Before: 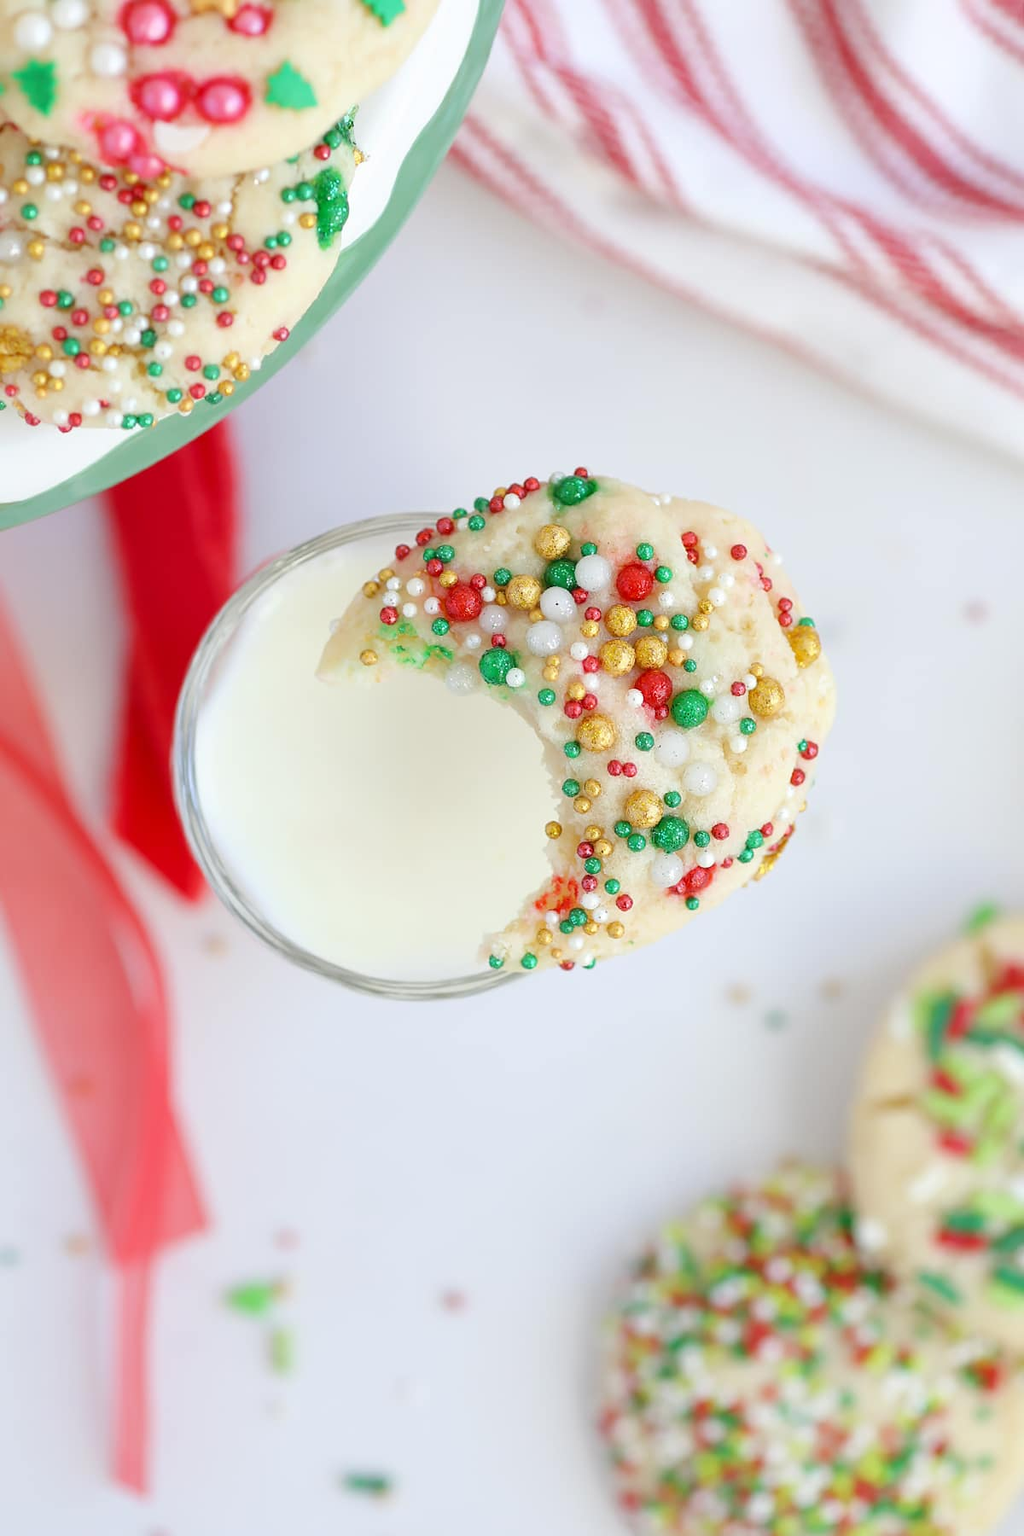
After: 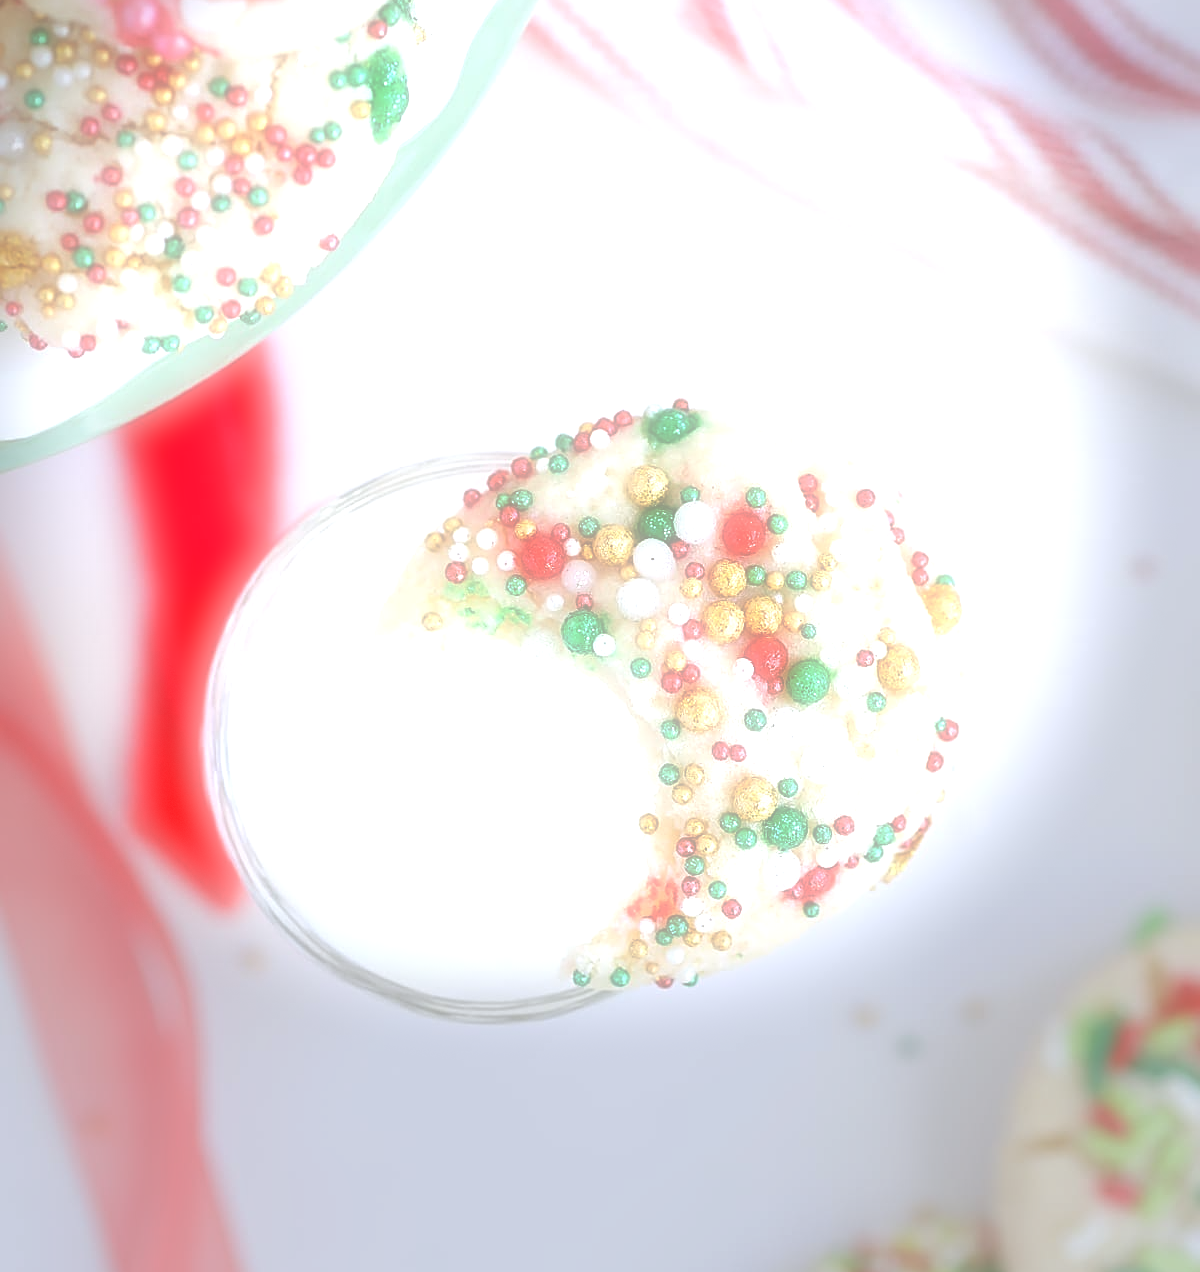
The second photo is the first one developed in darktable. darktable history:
contrast equalizer: octaves 7, y [[0.5, 0.502, 0.506, 0.511, 0.52, 0.537], [0.5 ×6], [0.505, 0.509, 0.518, 0.534, 0.553, 0.561], [0 ×6], [0 ×6]]
sharpen: on, module defaults
vignetting: fall-off start 68.33%, fall-off radius 30%, saturation 0.042, center (-0.066, -0.311), width/height ratio 0.992, shape 0.85, dithering 8-bit output
color calibration: illuminant as shot in camera, x 0.358, y 0.373, temperature 4628.91 K
soften: on, module defaults
crop and rotate: top 8.293%, bottom 20.996%
exposure: exposure 1 EV, compensate highlight preservation false
